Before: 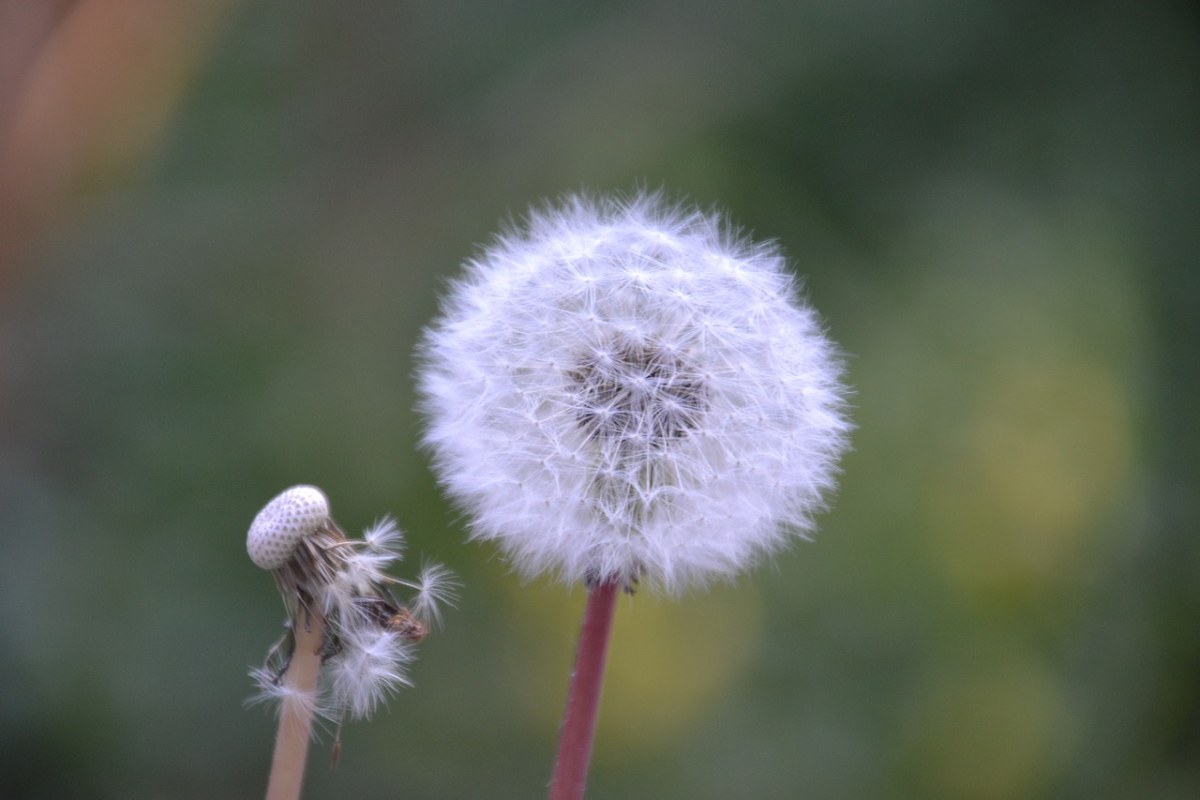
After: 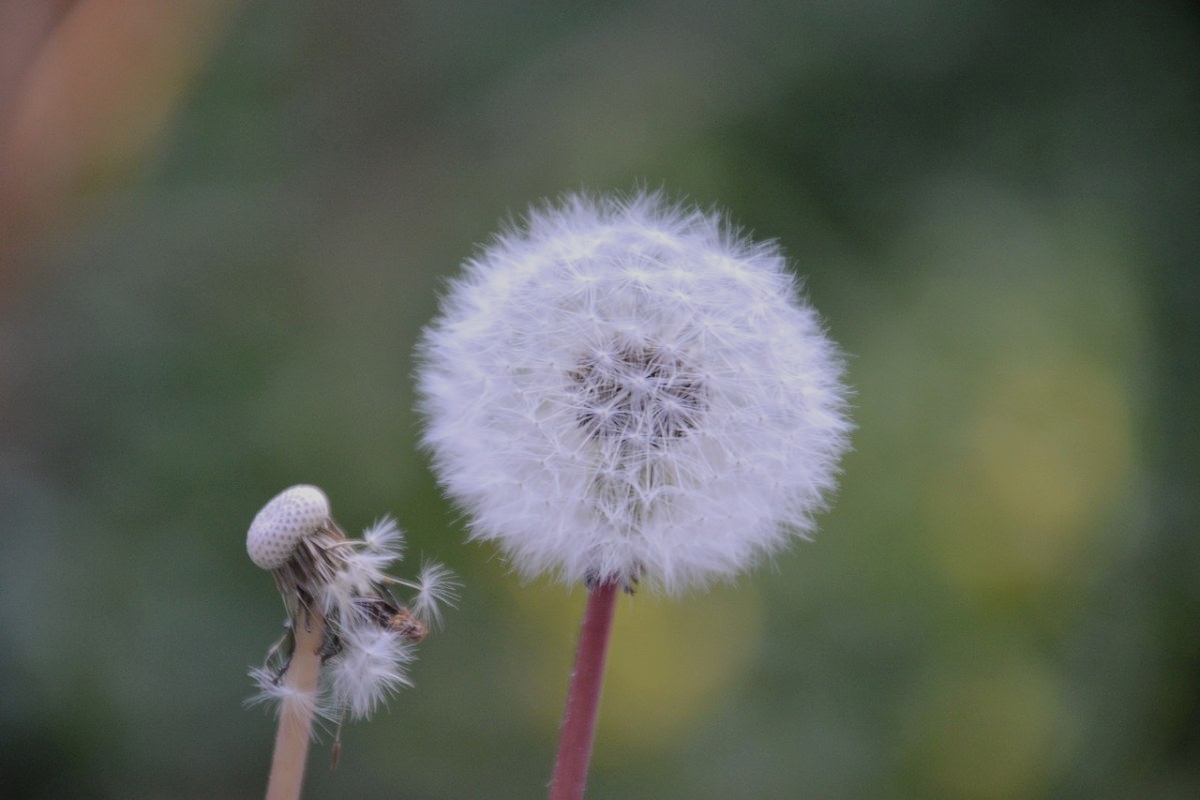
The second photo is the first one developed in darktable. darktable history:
filmic rgb: black relative exposure -7.65 EV, white relative exposure 4.56 EV, hardness 3.61, contrast in shadows safe, enable highlight reconstruction true
